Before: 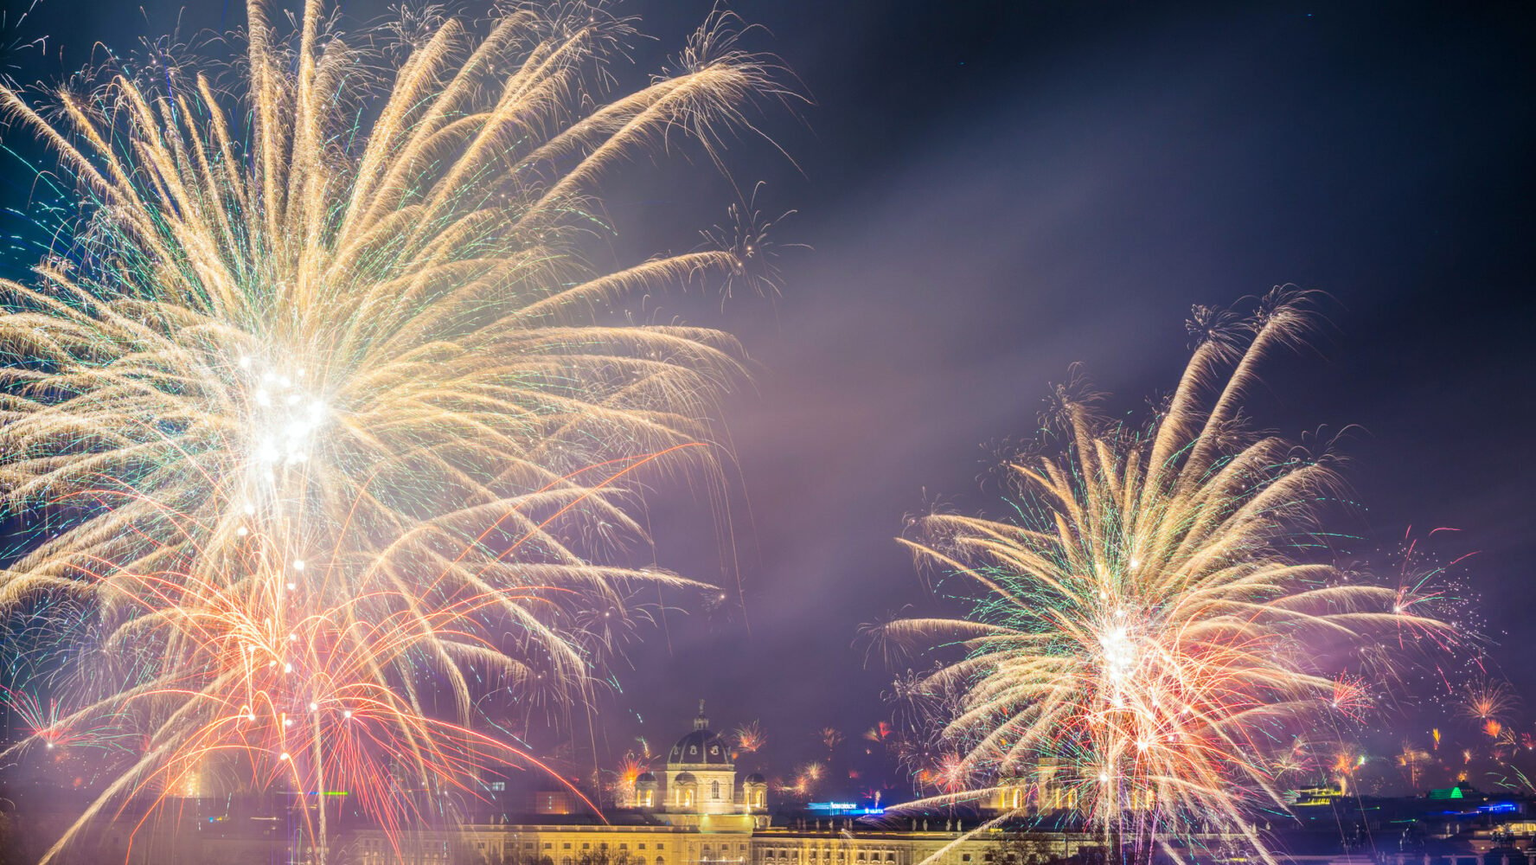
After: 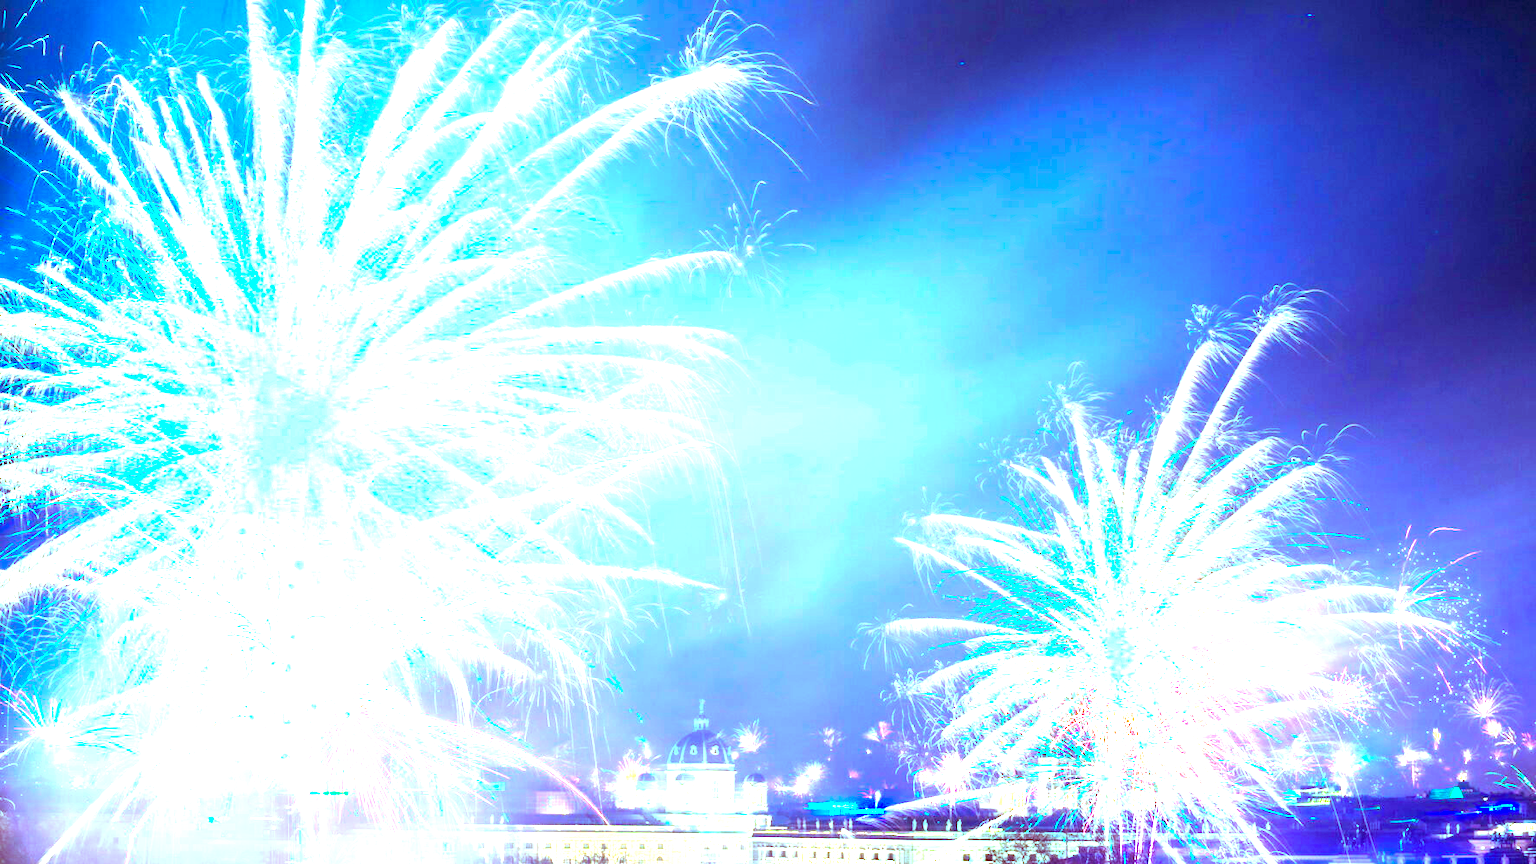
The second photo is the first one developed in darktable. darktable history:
exposure: black level correction 0, exposure 2.327 EV, compensate exposure bias true, compensate highlight preservation false
color balance rgb: shadows lift › luminance 0.49%, shadows lift › chroma 6.83%, shadows lift › hue 300.29°, power › hue 208.98°, highlights gain › luminance 20.24%, highlights gain › chroma 13.17%, highlights gain › hue 173.85°, perceptual saturation grading › global saturation 18.05%
color calibration: output R [1.107, -0.012, -0.003, 0], output B [0, 0, 1.308, 0], illuminant custom, x 0.389, y 0.387, temperature 3838.64 K
